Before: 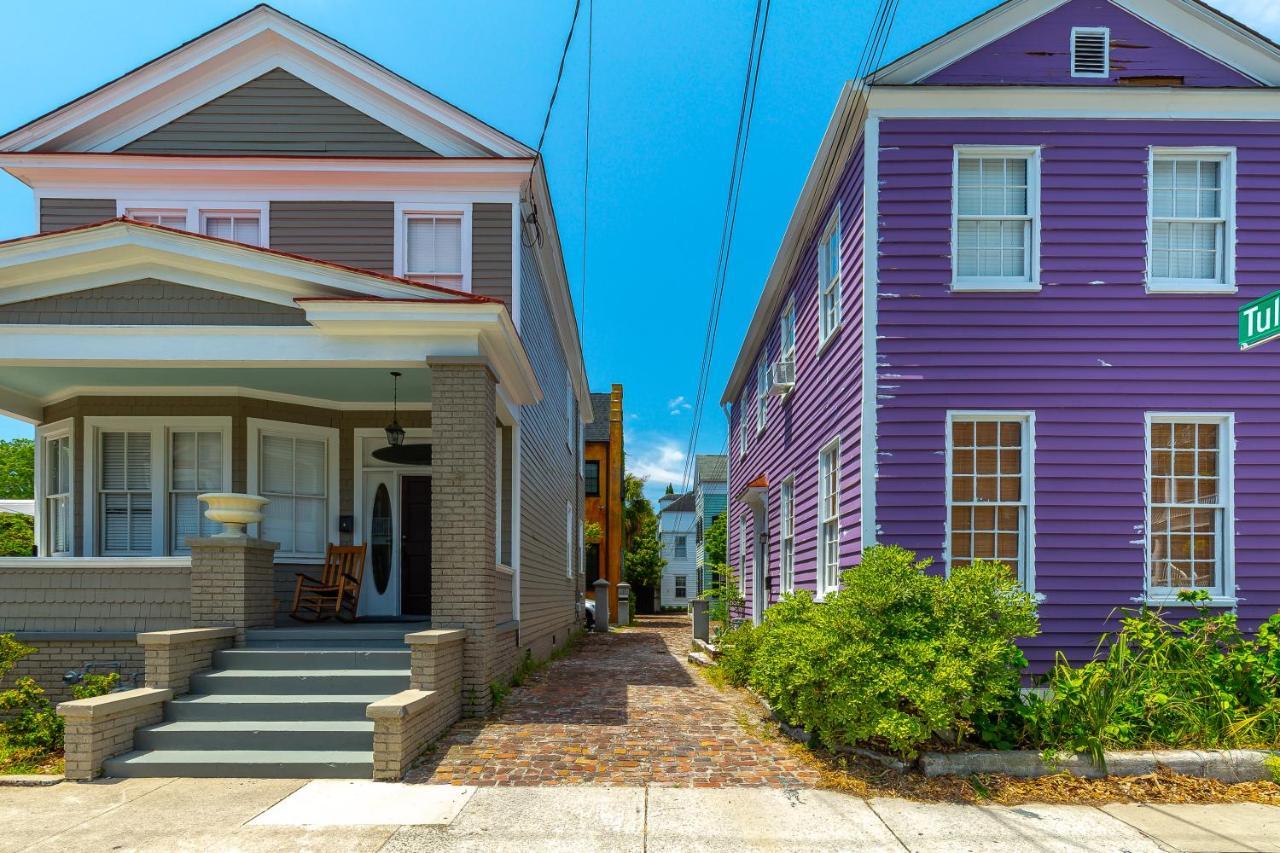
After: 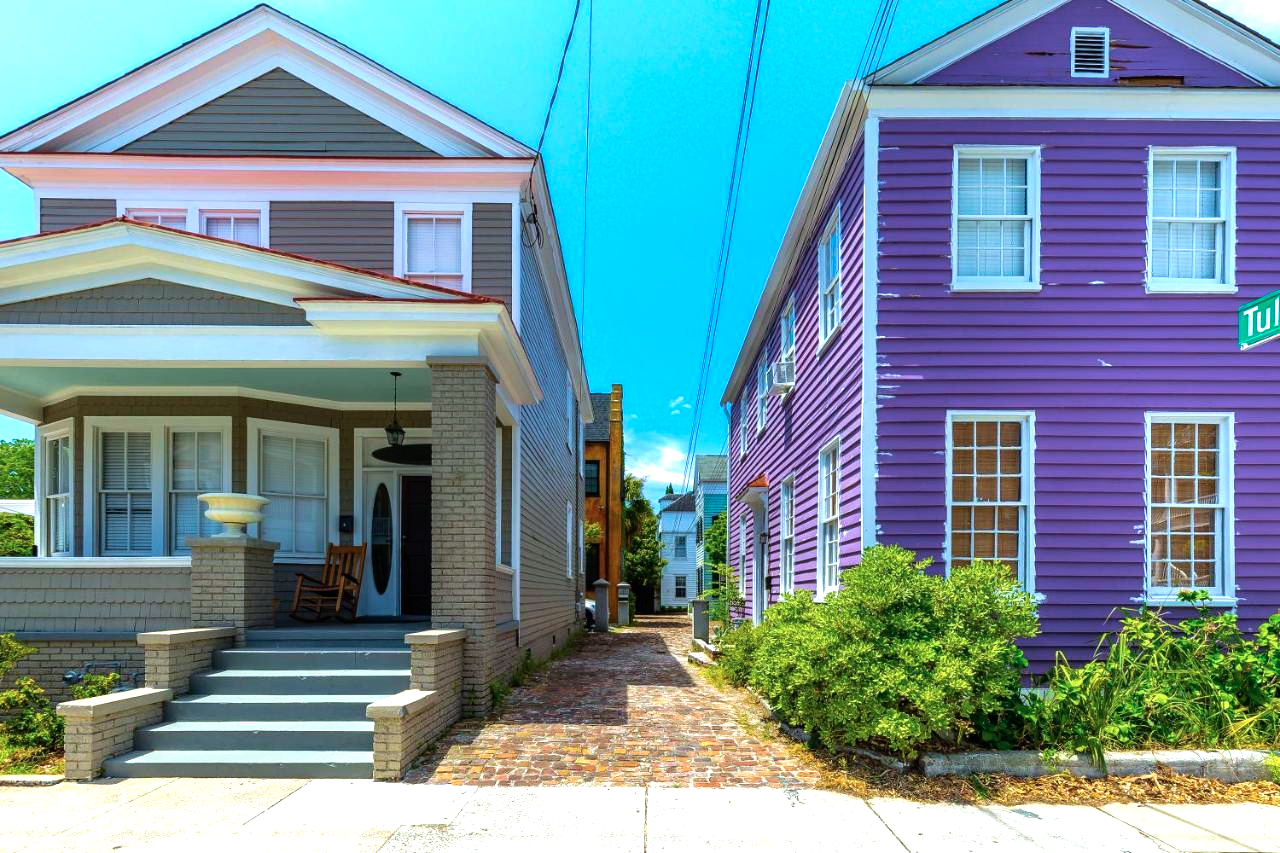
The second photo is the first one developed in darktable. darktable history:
tone equalizer: -8 EV -0.746 EV, -7 EV -0.669 EV, -6 EV -0.57 EV, -5 EV -0.391 EV, -3 EV 0.369 EV, -2 EV 0.6 EV, -1 EV 0.692 EV, +0 EV 0.774 EV, mask exposure compensation -0.507 EV
velvia: on, module defaults
color calibration: gray › normalize channels true, x 0.367, y 0.376, temperature 4375.99 K, gamut compression 0.003
